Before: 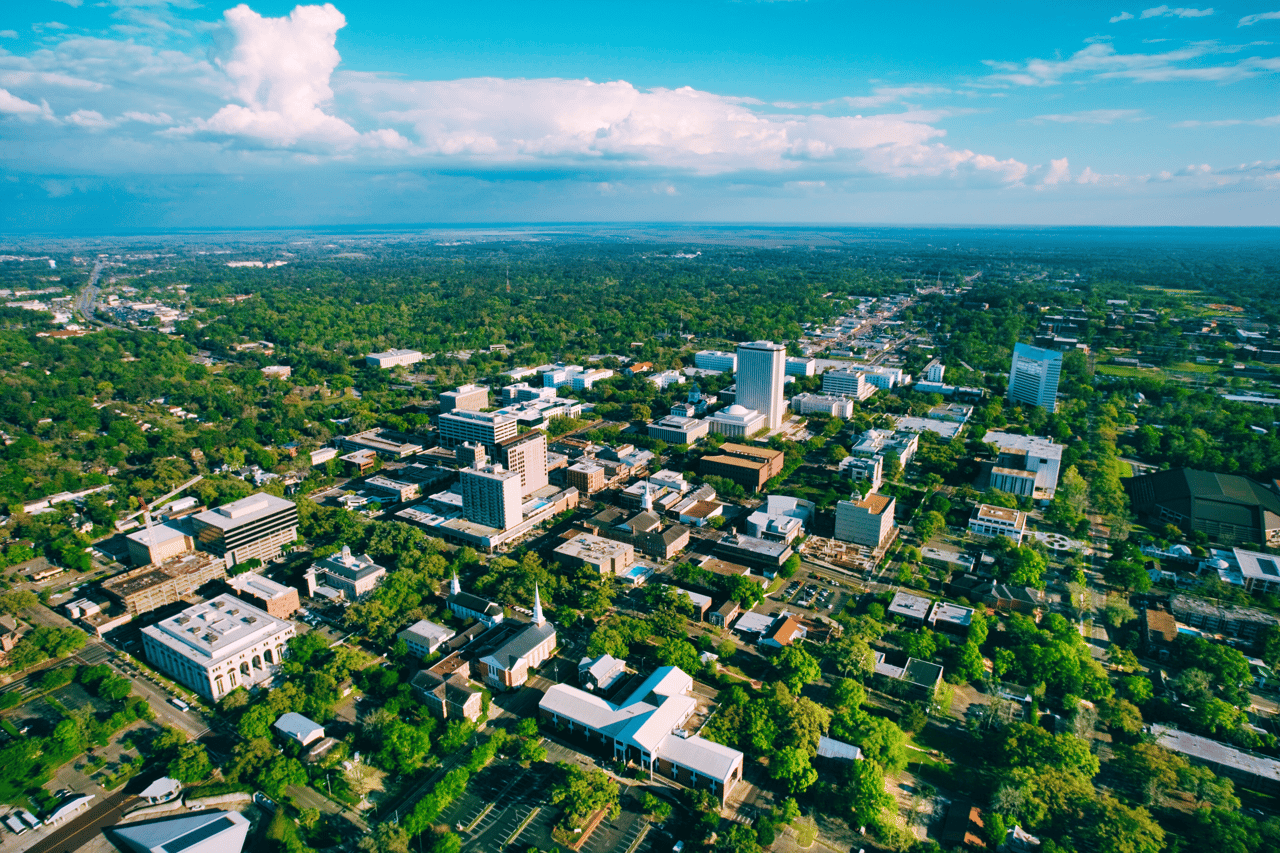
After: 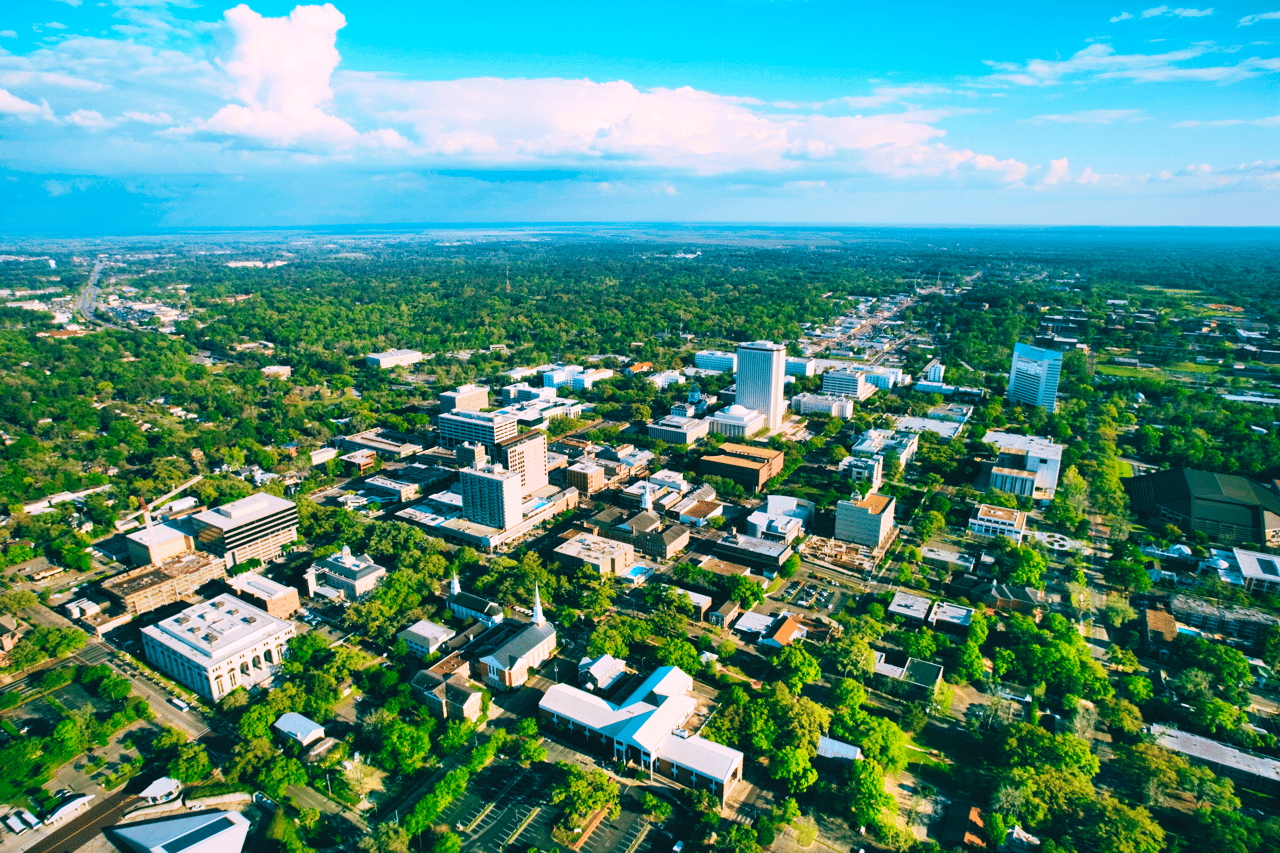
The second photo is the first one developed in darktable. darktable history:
contrast brightness saturation: contrast 0.202, brightness 0.165, saturation 0.22
